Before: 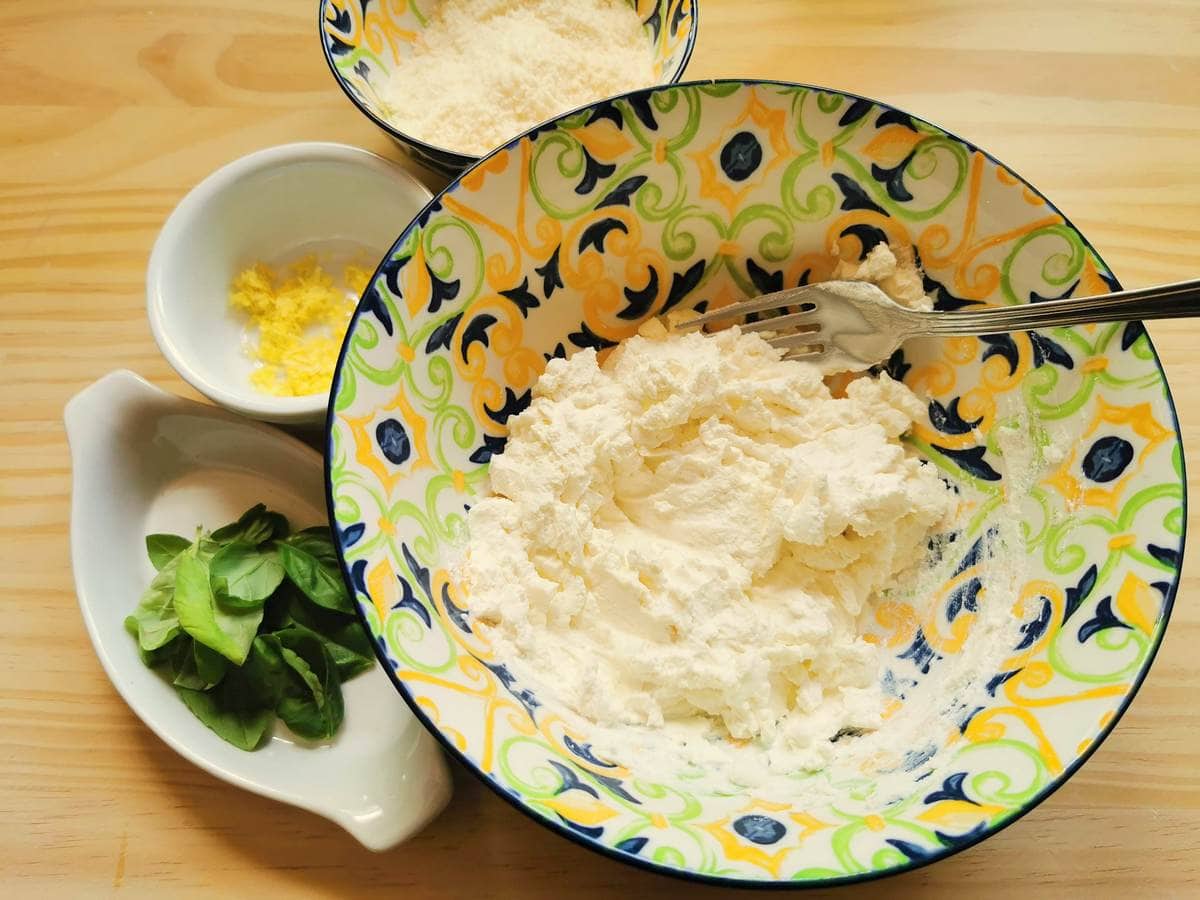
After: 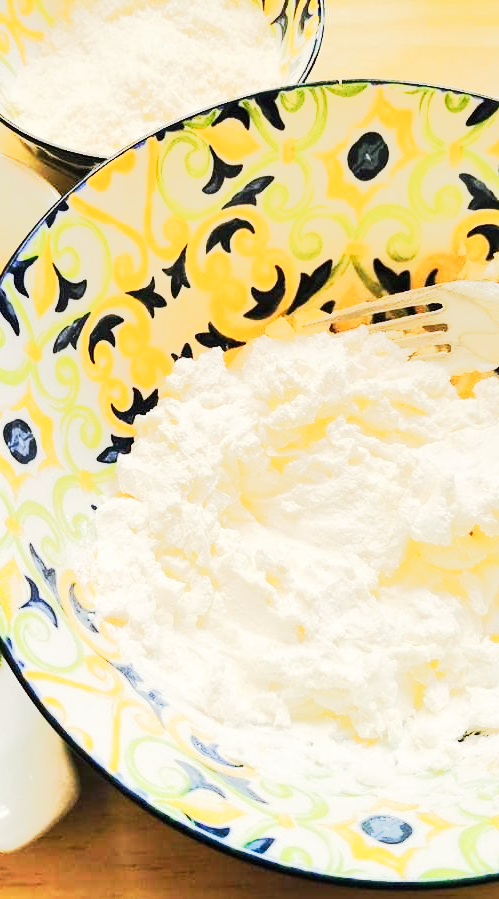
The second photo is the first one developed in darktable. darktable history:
crop: left 31.125%, right 27.263%
tone curve: curves: ch0 [(0, 0) (0.003, 0.015) (0.011, 0.025) (0.025, 0.056) (0.044, 0.104) (0.069, 0.139) (0.1, 0.181) (0.136, 0.226) (0.177, 0.28) (0.224, 0.346) (0.277, 0.42) (0.335, 0.505) (0.399, 0.594) (0.468, 0.699) (0.543, 0.776) (0.623, 0.848) (0.709, 0.893) (0.801, 0.93) (0.898, 0.97) (1, 1)], preserve colors none
tone equalizer: -8 EV -0.535 EV, -7 EV -0.322 EV, -6 EV -0.069 EV, -5 EV 0.419 EV, -4 EV 0.974 EV, -3 EV 0.826 EV, -2 EV -0.007 EV, -1 EV 0.142 EV, +0 EV -0.016 EV, edges refinement/feathering 500, mask exposure compensation -1.57 EV, preserve details no
